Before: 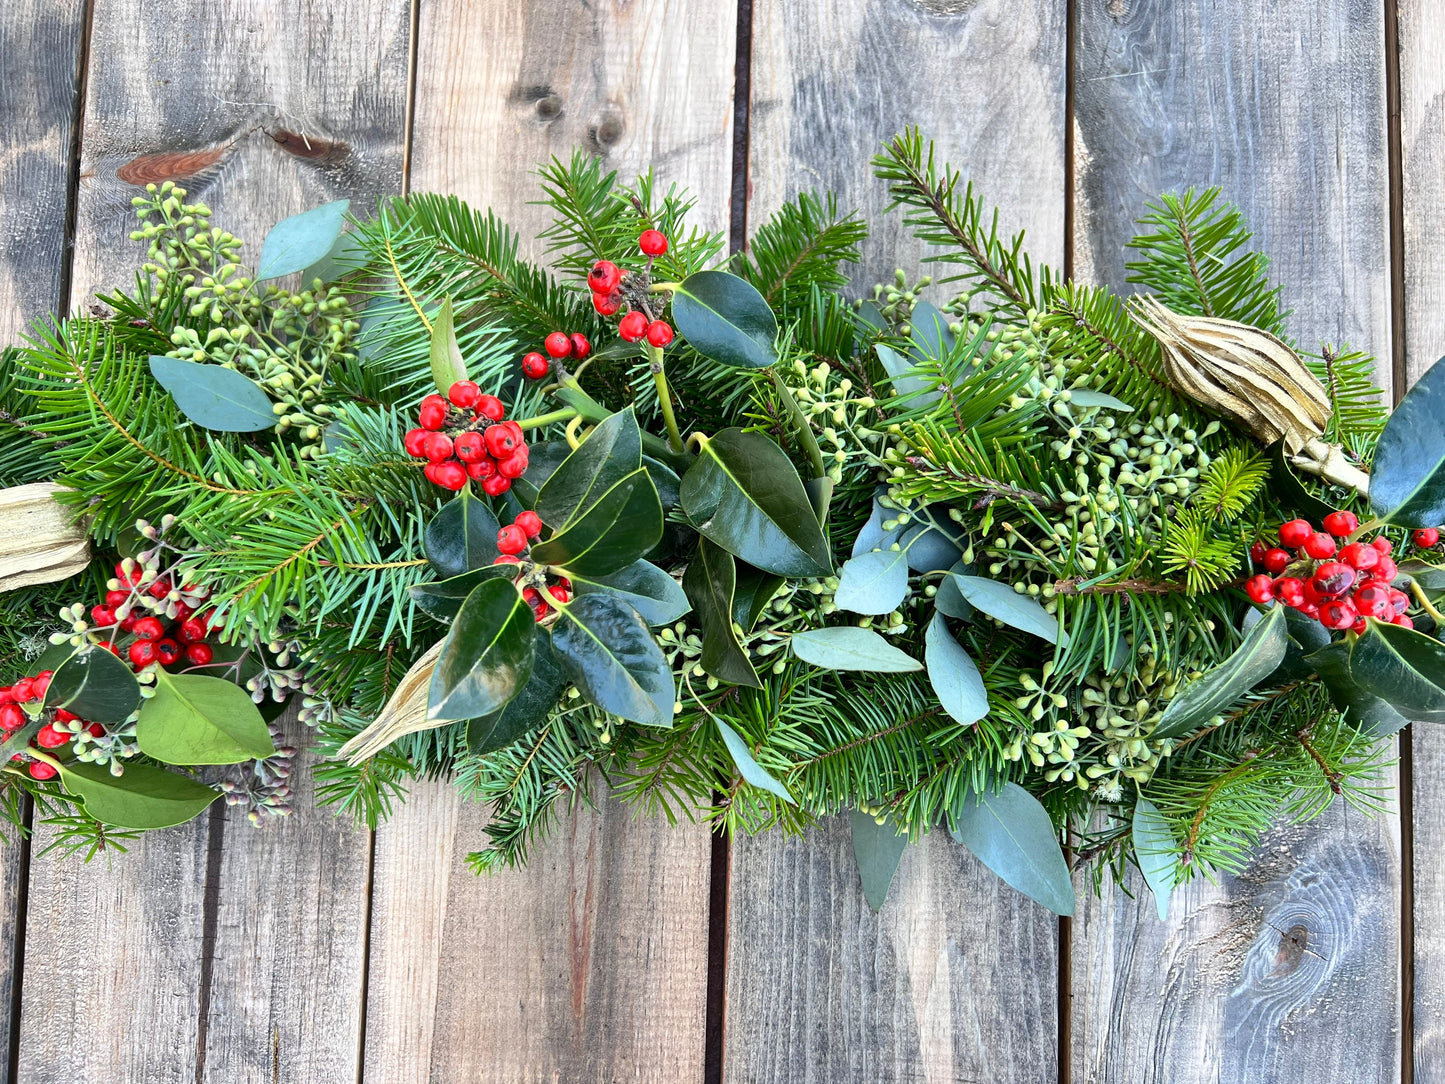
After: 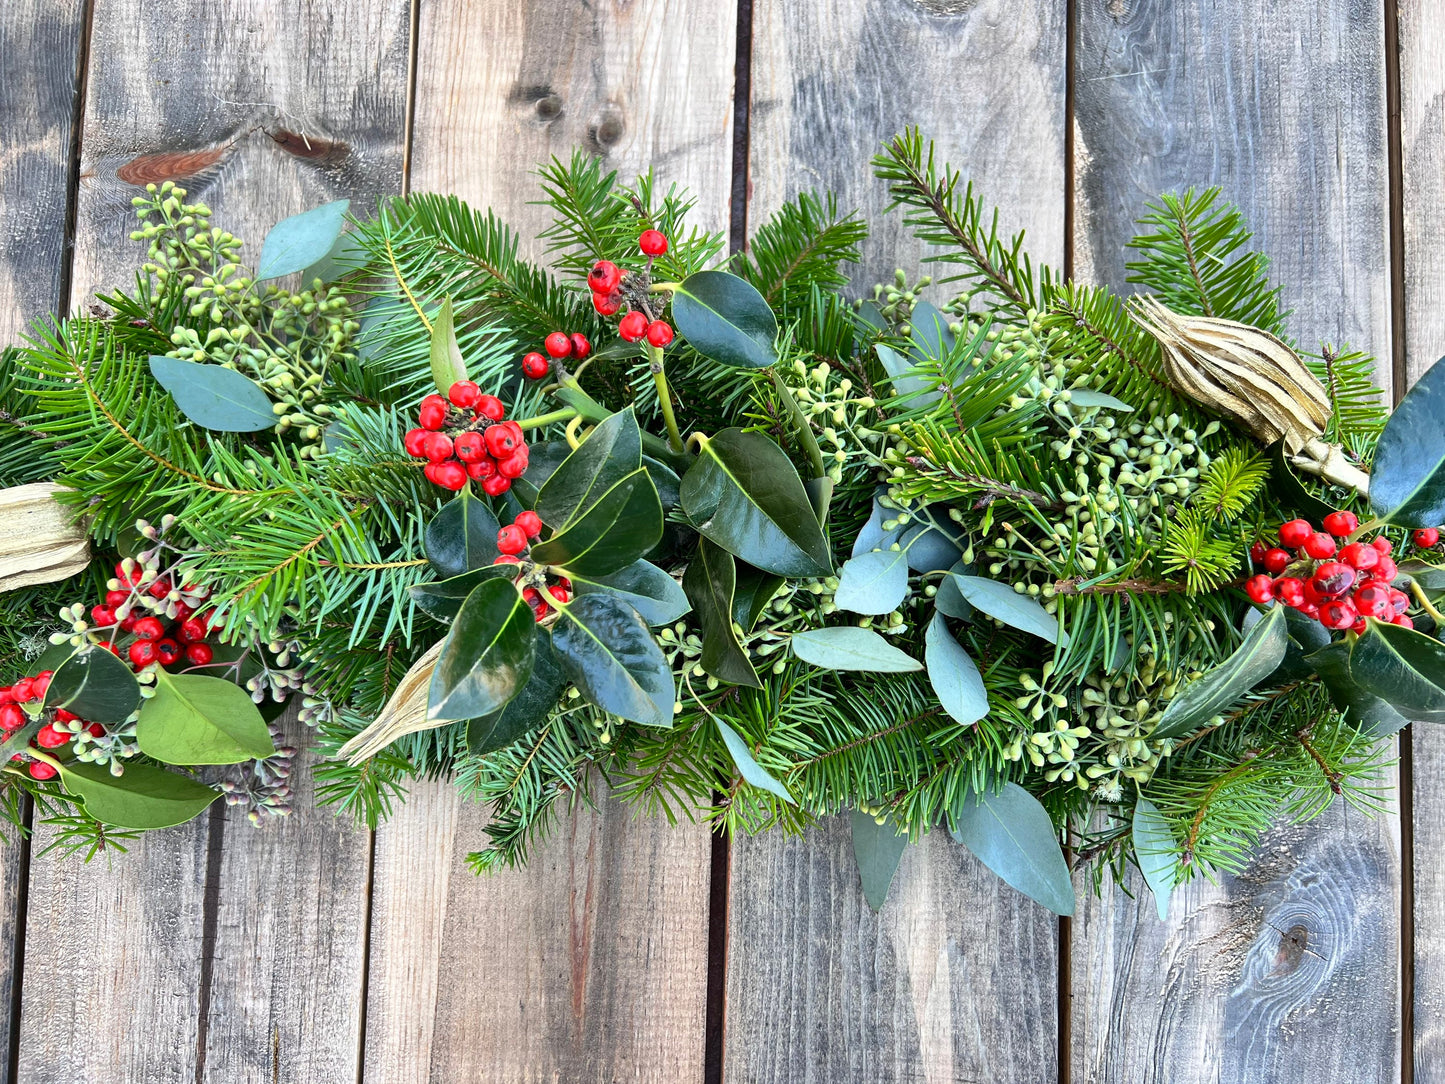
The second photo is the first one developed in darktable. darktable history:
shadows and highlights: shadows 32.02, highlights -31.82, soften with gaussian
